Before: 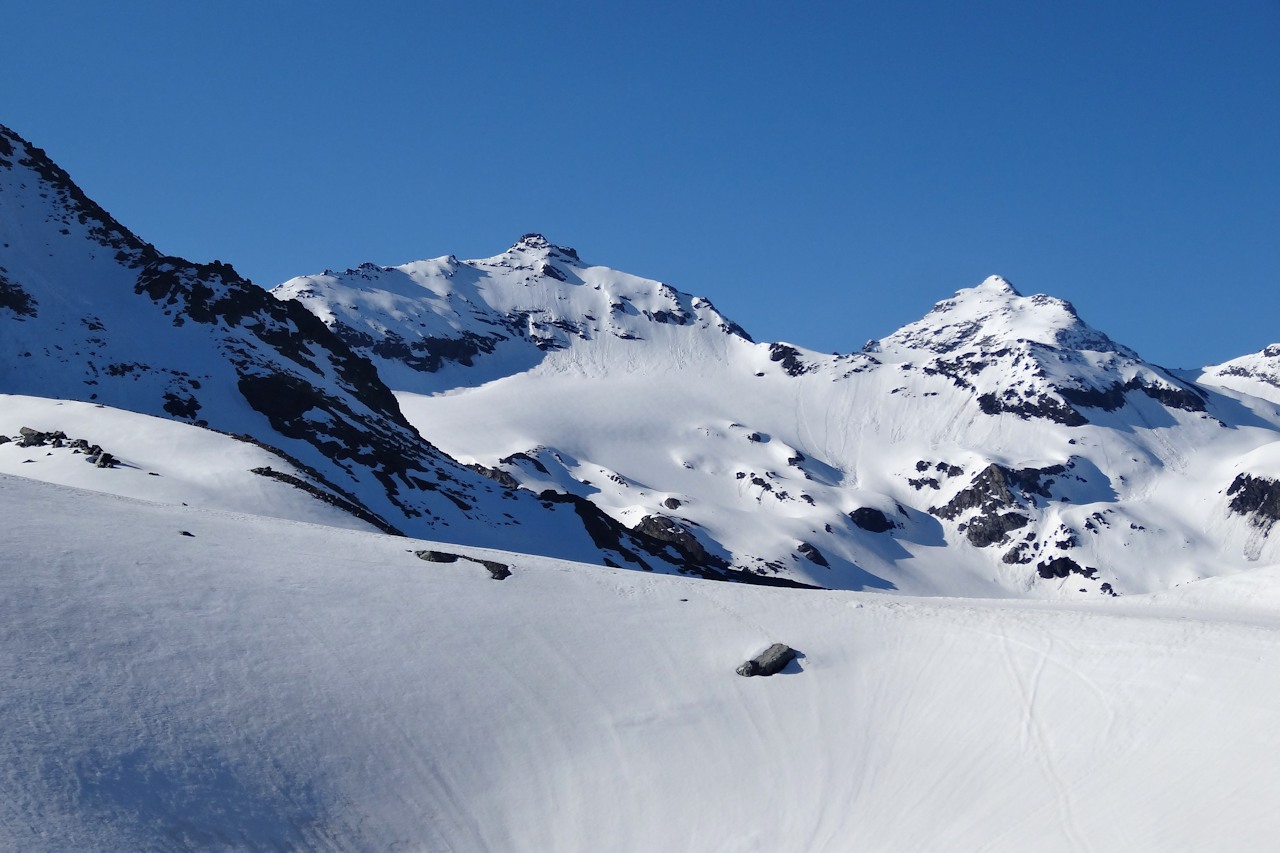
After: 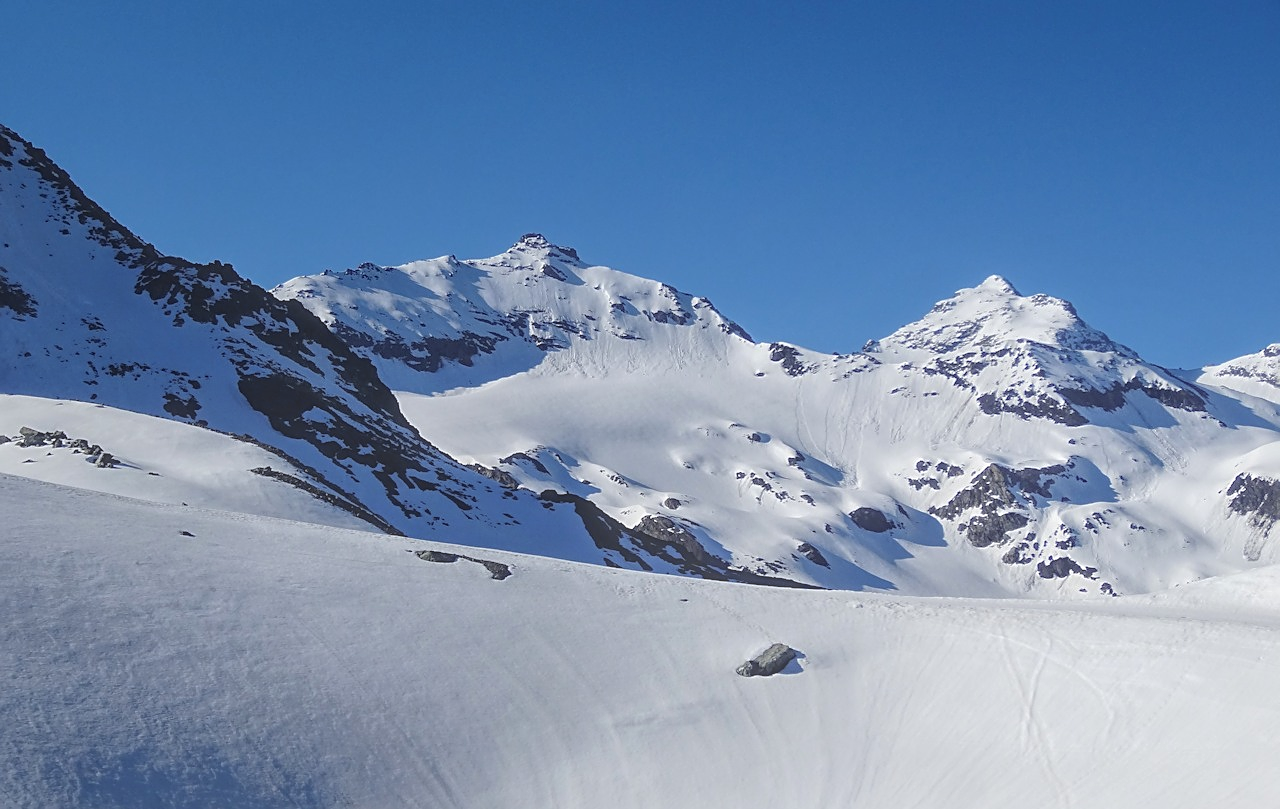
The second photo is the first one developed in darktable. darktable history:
crop and rotate: top 0.004%, bottom 5.108%
exposure: exposure -0.004 EV, compensate exposure bias true, compensate highlight preservation false
sharpen: on, module defaults
local contrast: highlights 73%, shadows 15%, midtone range 0.193
